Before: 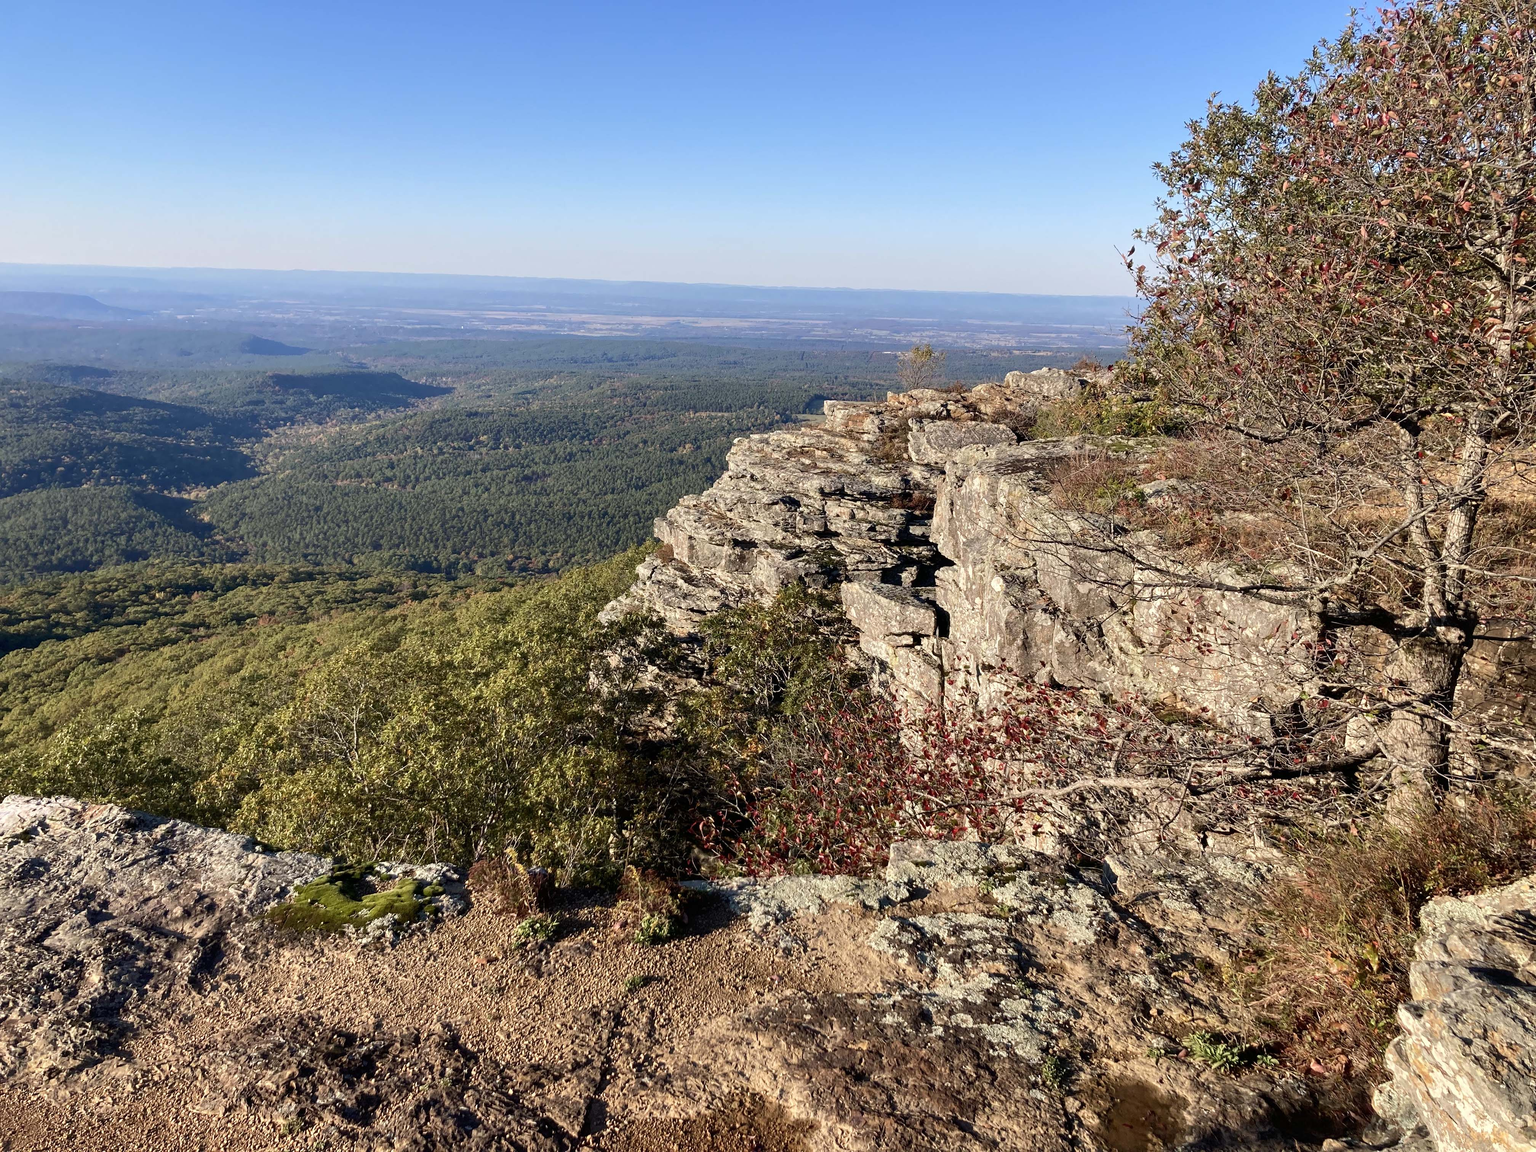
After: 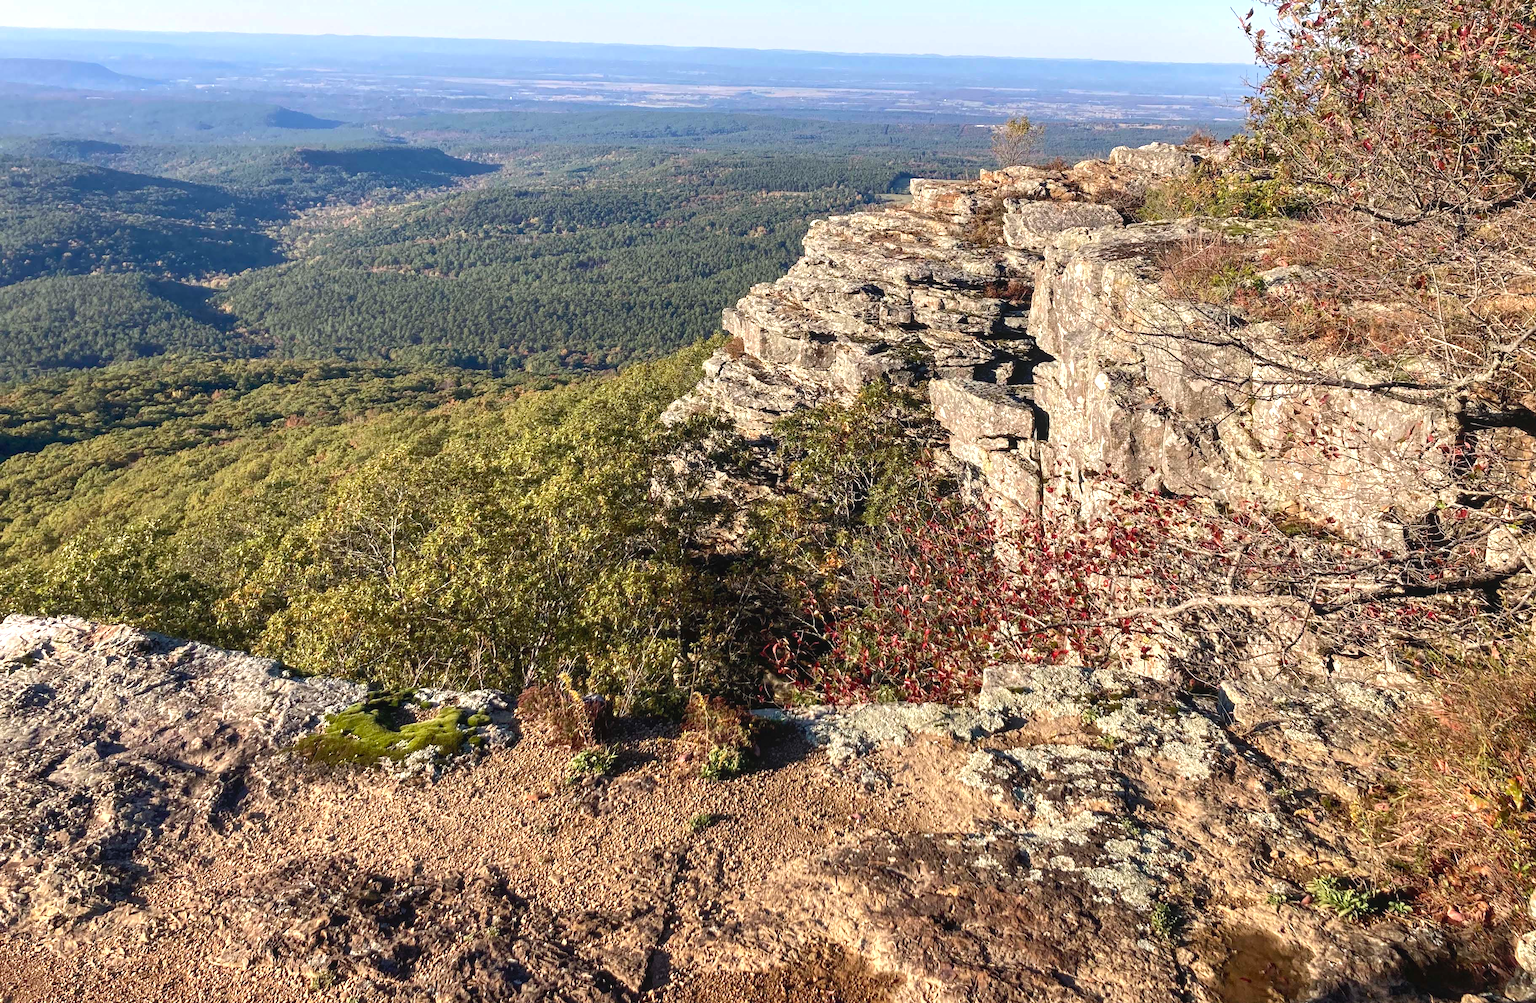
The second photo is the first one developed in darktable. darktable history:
local contrast: detail 110%
crop: top 20.761%, right 9.443%, bottom 0.336%
tone equalizer: -7 EV 0.132 EV, edges refinement/feathering 500, mask exposure compensation -1.57 EV, preserve details no
exposure: black level correction 0, exposure 0.499 EV, compensate highlight preservation false
